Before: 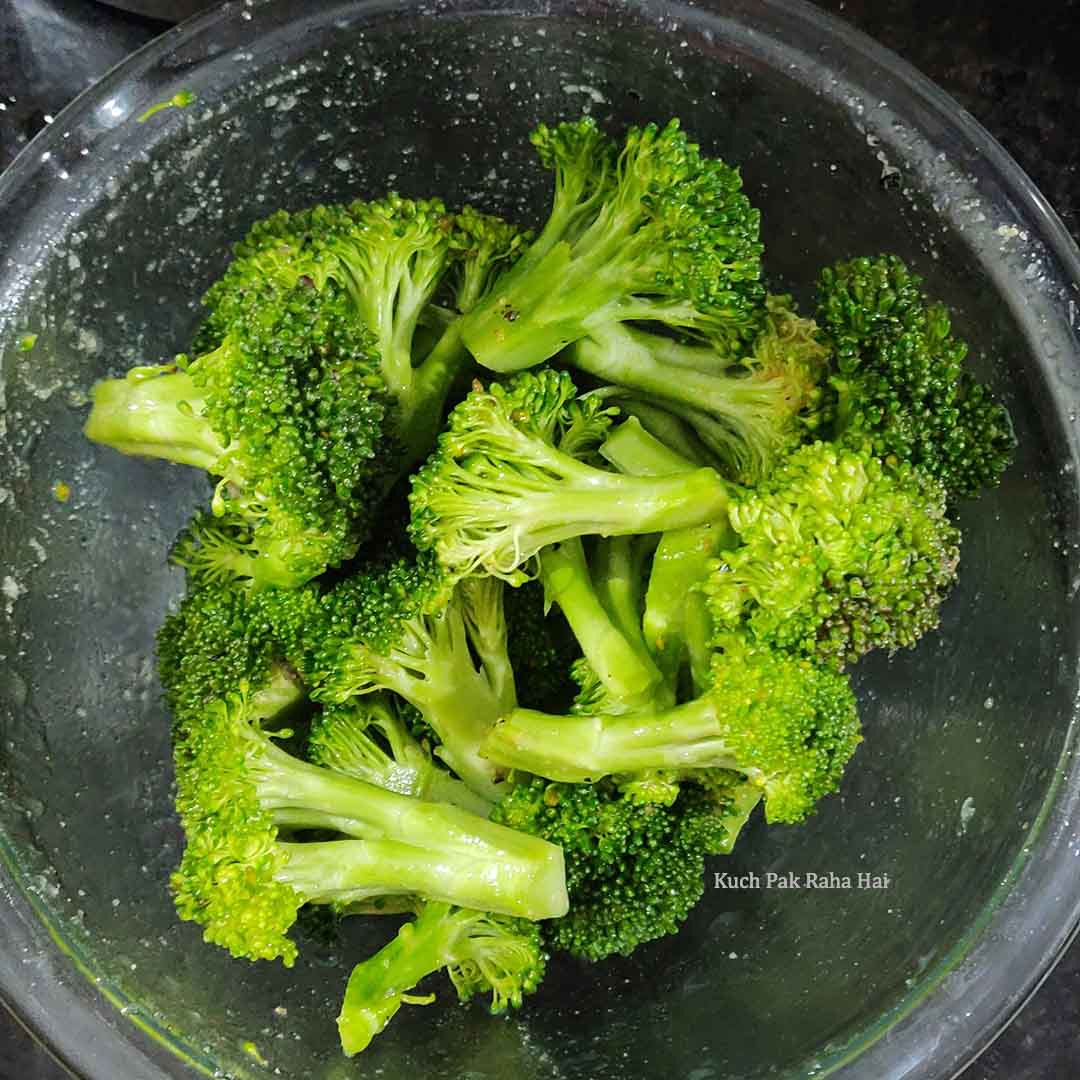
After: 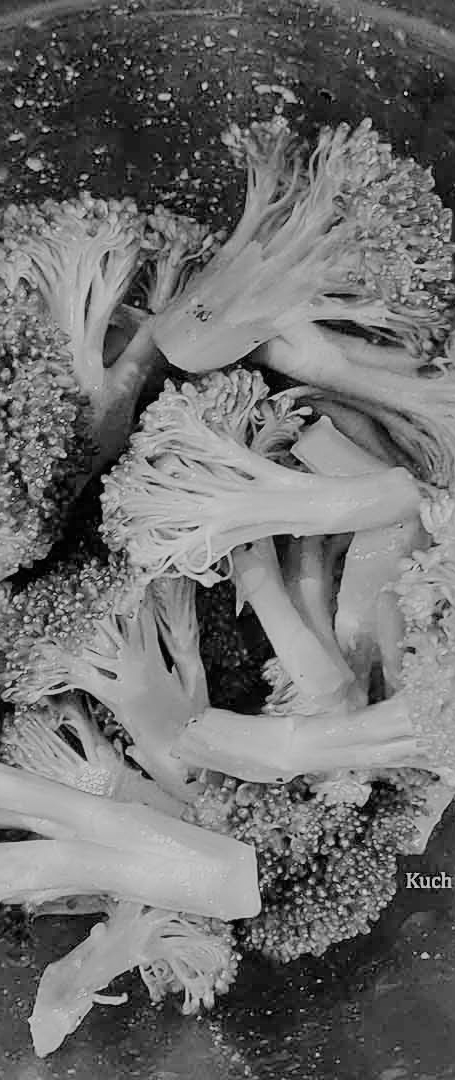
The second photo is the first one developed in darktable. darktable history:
crop: left 28.583%, right 29.231%
exposure: exposure 0.6 EV, compensate highlight preservation false
filmic rgb: white relative exposure 8 EV, threshold 3 EV, hardness 2.44, latitude 10.07%, contrast 0.72, highlights saturation mix 10%, shadows ↔ highlights balance 1.38%, color science v4 (2020), enable highlight reconstruction true
monochrome: on, module defaults
sharpen: on, module defaults
